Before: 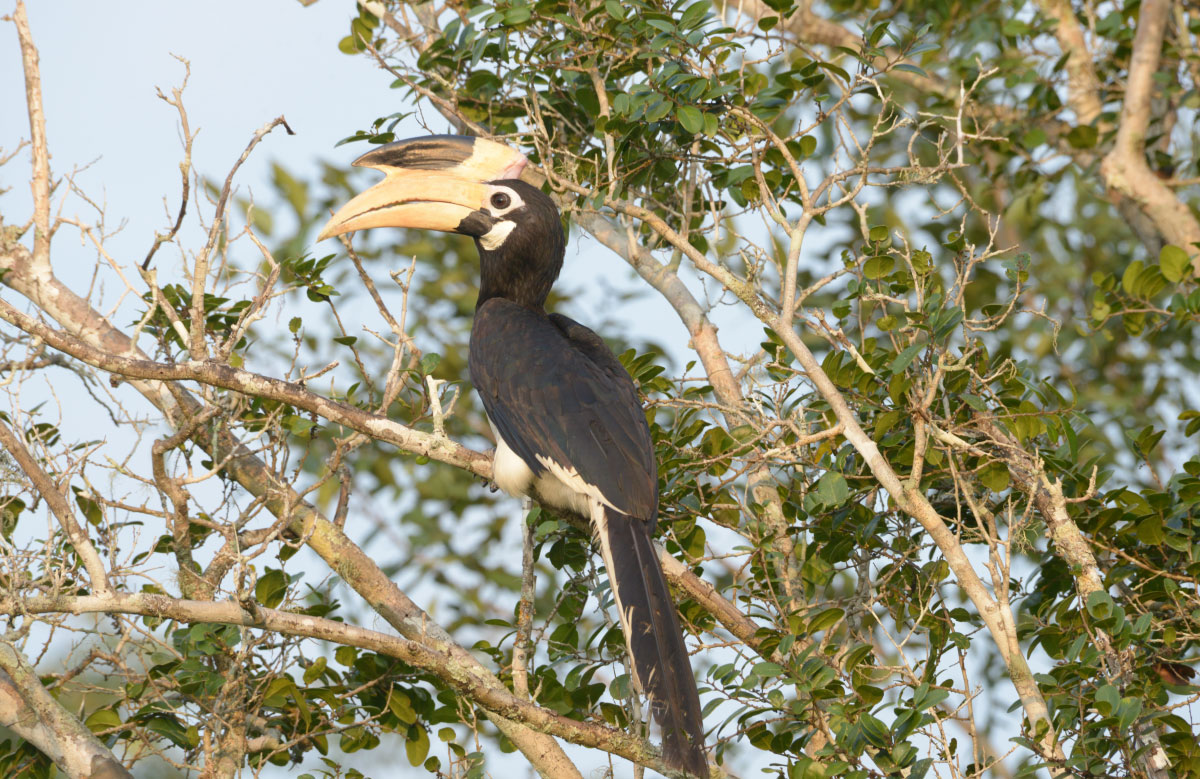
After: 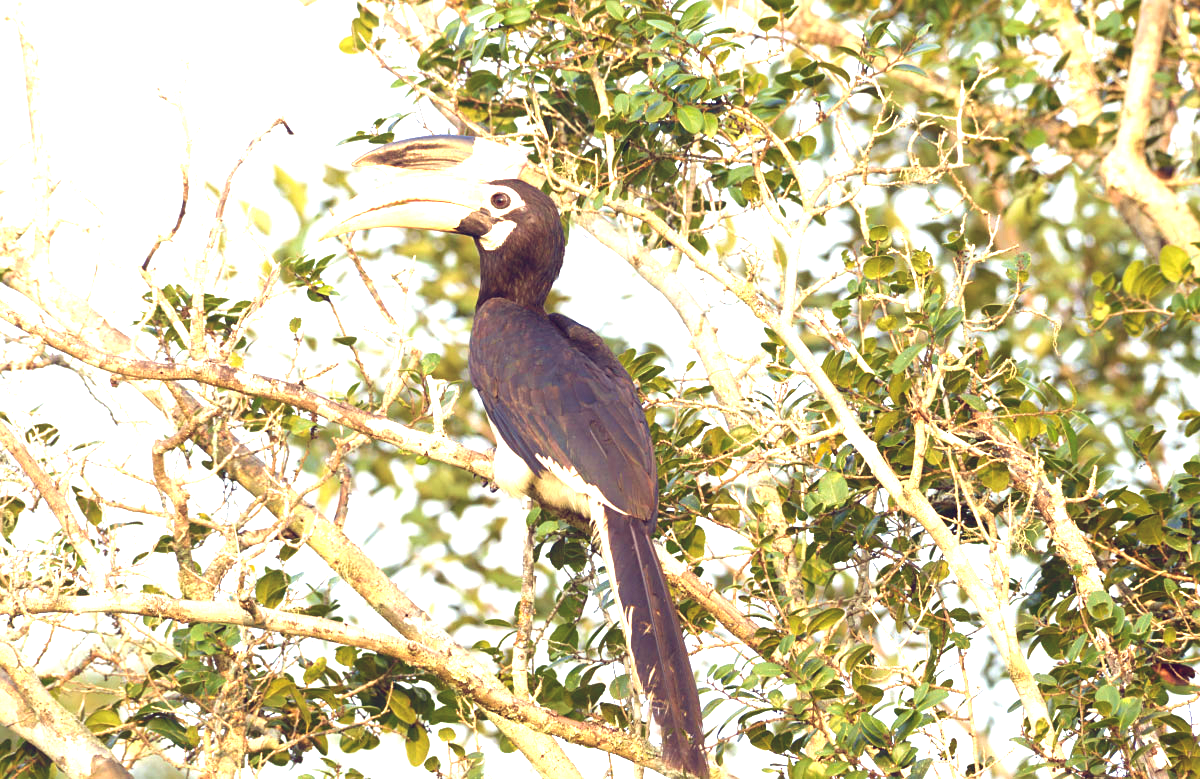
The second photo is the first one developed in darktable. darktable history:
sharpen: amount 0.2
velvia: strength 27%
exposure: black level correction 0, exposure 1.2 EV, compensate highlight preservation false
color balance: lift [1.001, 0.997, 0.99, 1.01], gamma [1.007, 1, 0.975, 1.025], gain [1, 1.065, 1.052, 0.935], contrast 13.25%
